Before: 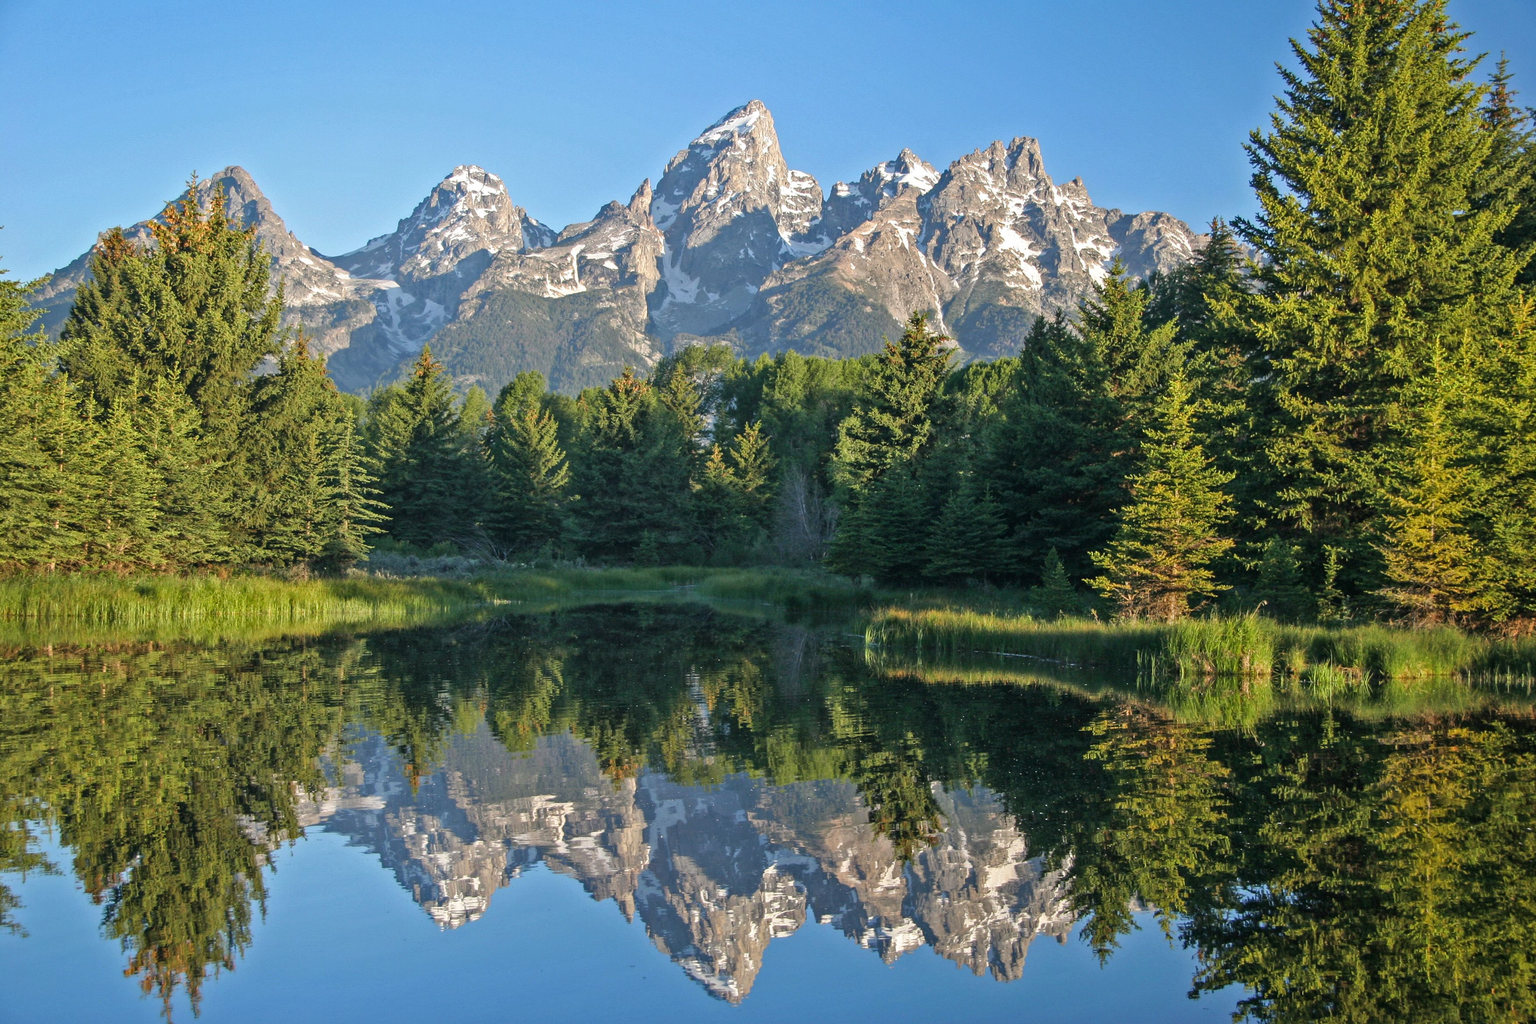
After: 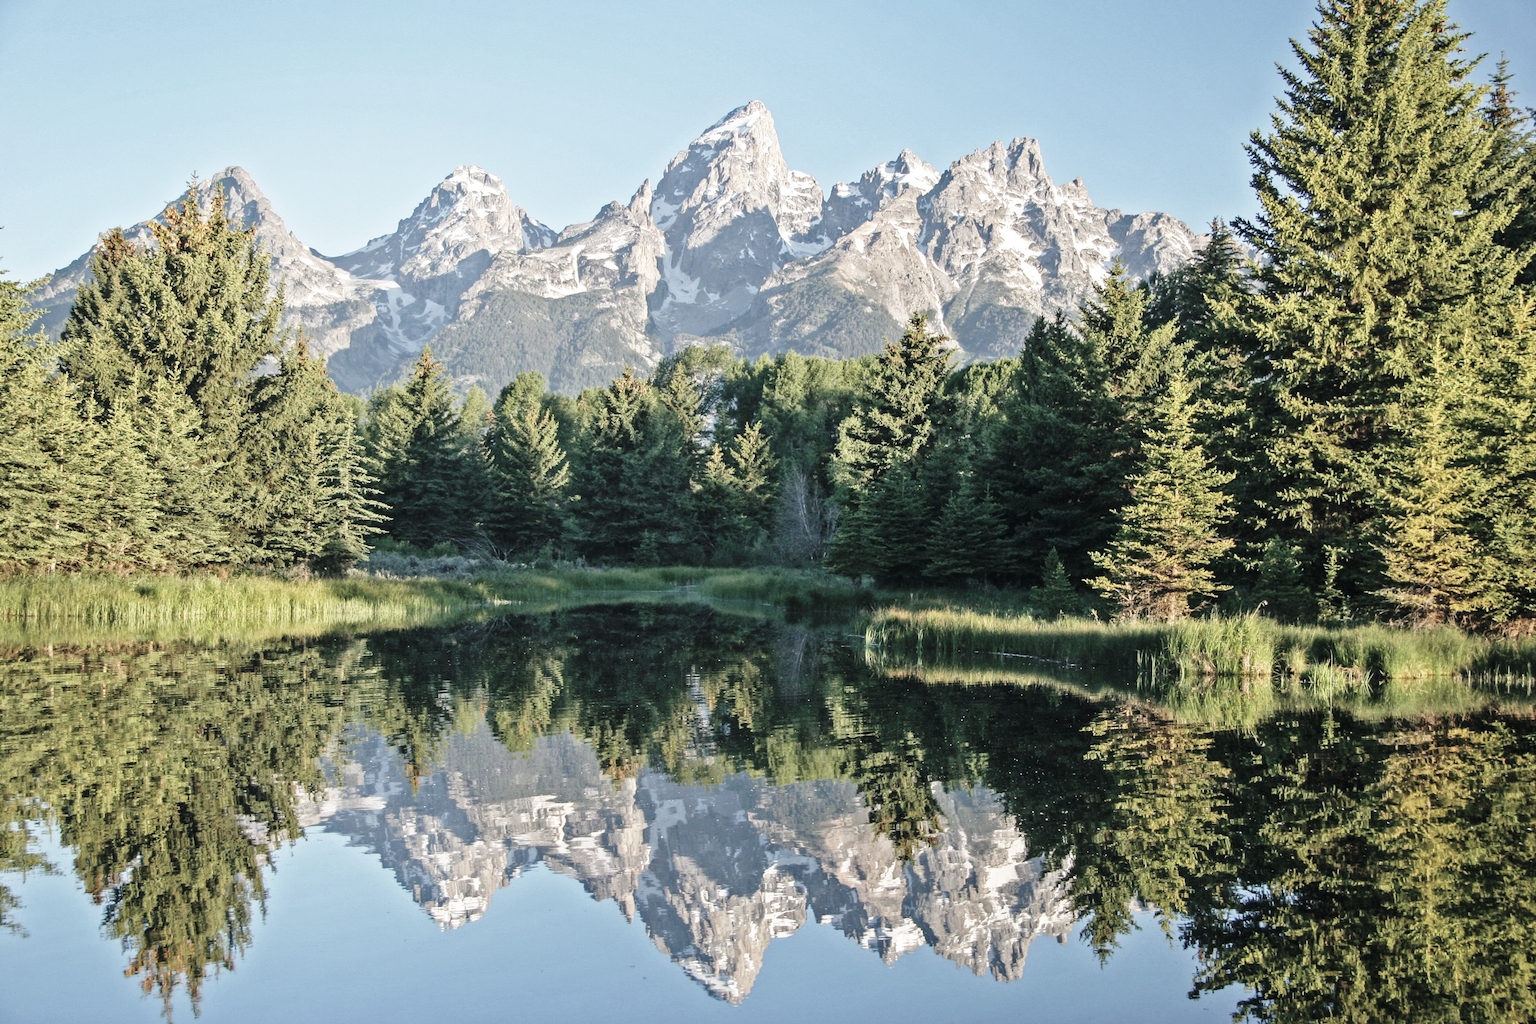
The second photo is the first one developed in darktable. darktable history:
base curve: curves: ch0 [(0, 0) (0.028, 0.03) (0.121, 0.232) (0.46, 0.748) (0.859, 0.968) (1, 1)], preserve colors none
color correction: highlights b* 0.042, saturation 0.542
